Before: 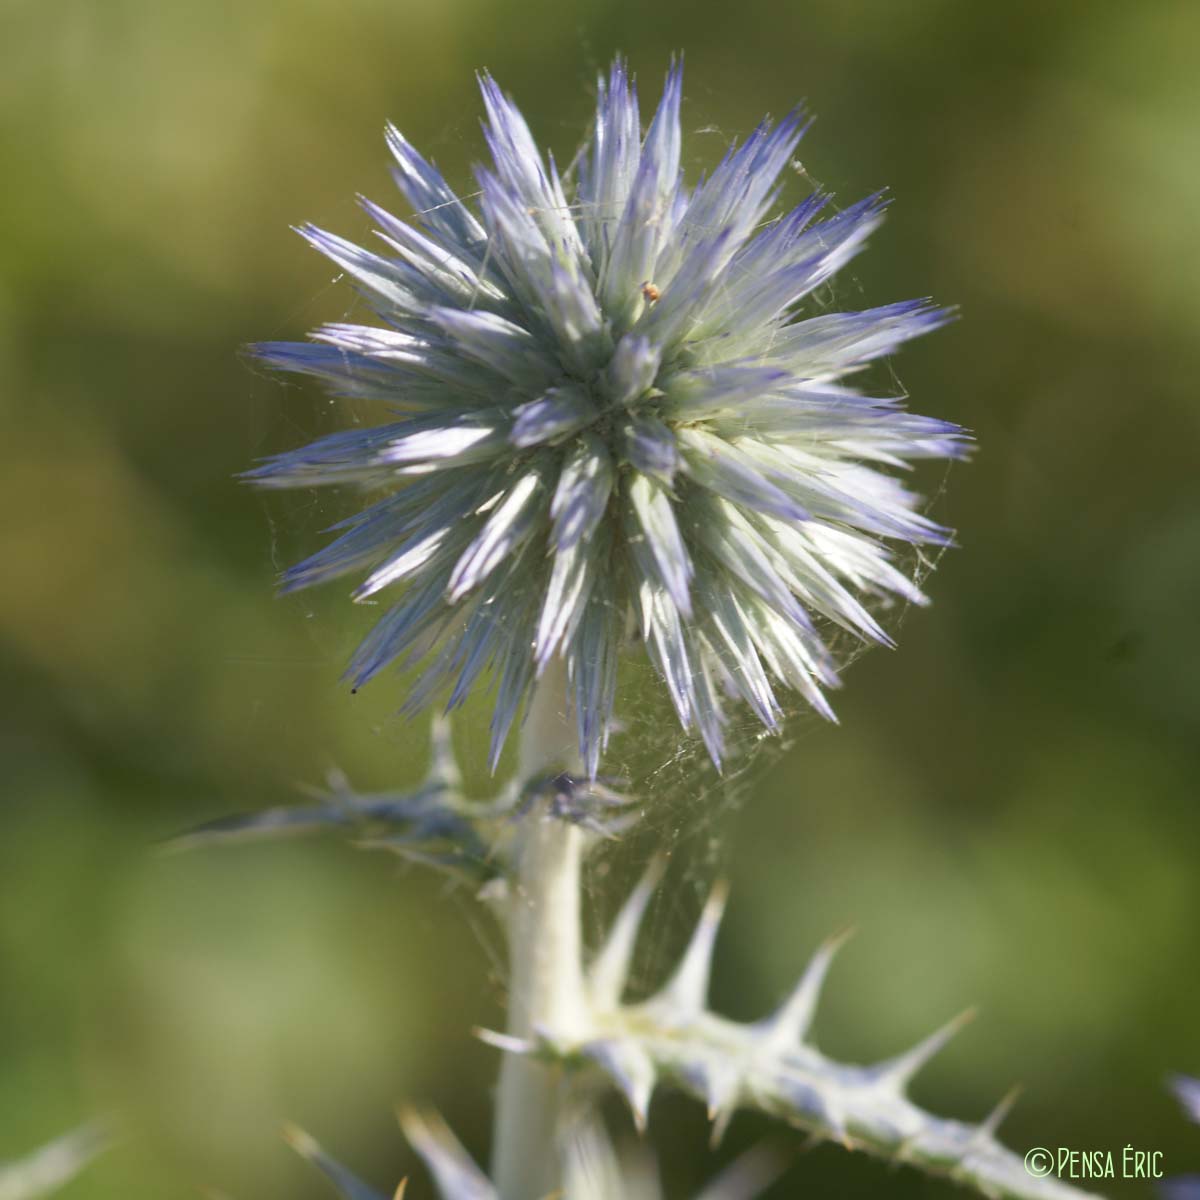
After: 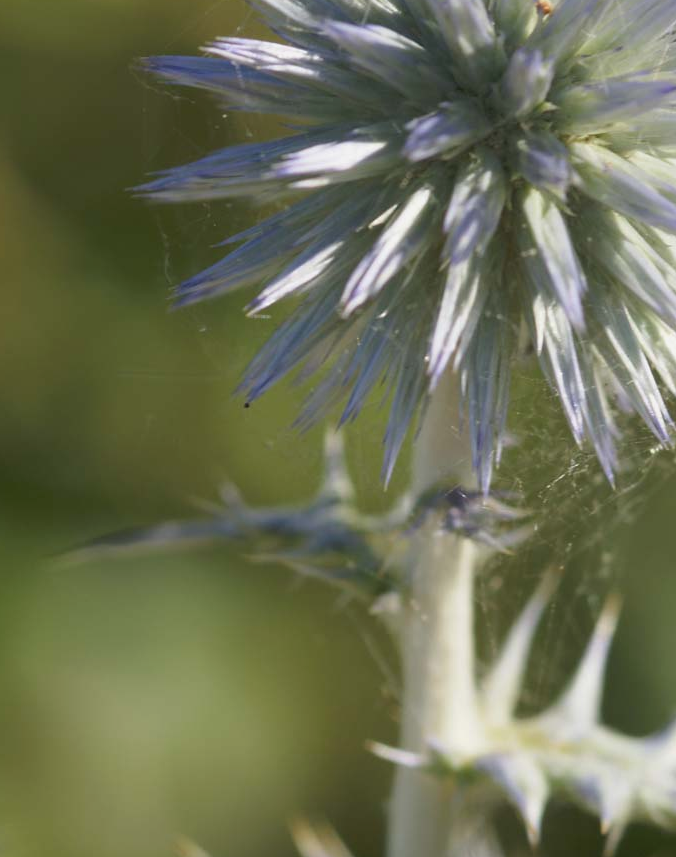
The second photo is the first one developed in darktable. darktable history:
crop: left 8.966%, top 23.852%, right 34.699%, bottom 4.703%
exposure: exposure -0.153 EV, compensate highlight preservation false
